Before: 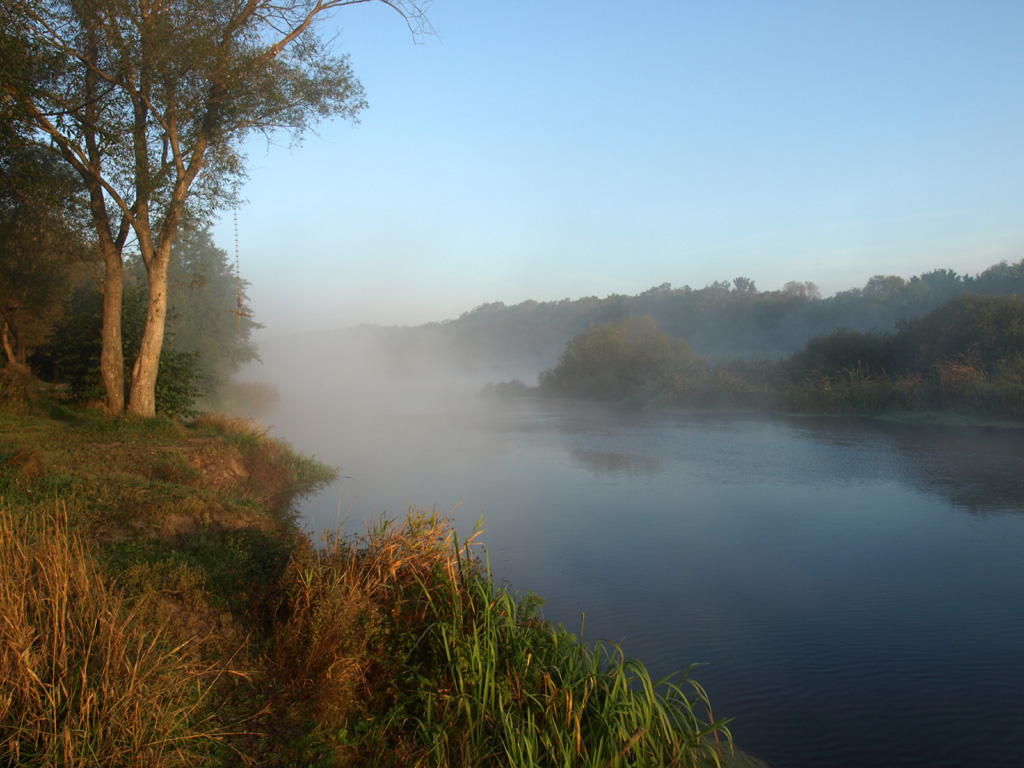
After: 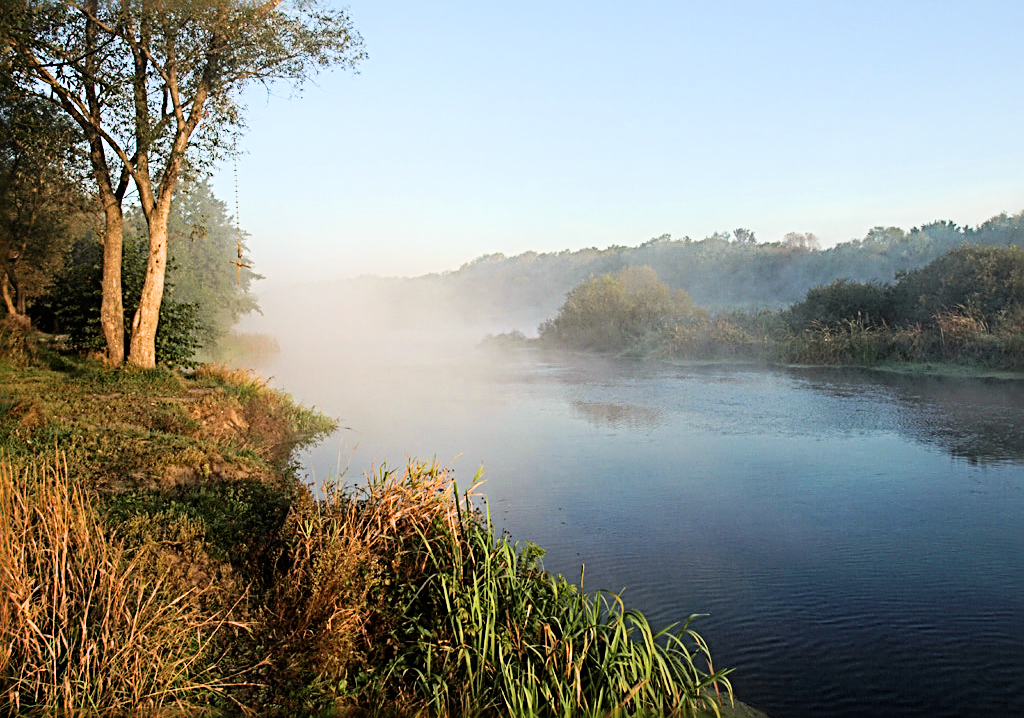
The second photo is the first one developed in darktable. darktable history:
crop and rotate: top 6.448%
exposure: black level correction 0, exposure 1.277 EV, compensate exposure bias true, compensate highlight preservation false
sharpen: radius 3.665, amount 0.939
haze removal: strength 0.304, distance 0.244, compatibility mode true, adaptive false
shadows and highlights: shadows -8.4, white point adjustment 1.49, highlights 10.43
filmic rgb: black relative exposure -7.5 EV, white relative exposure 5 EV, hardness 3.34, contrast 1.297
